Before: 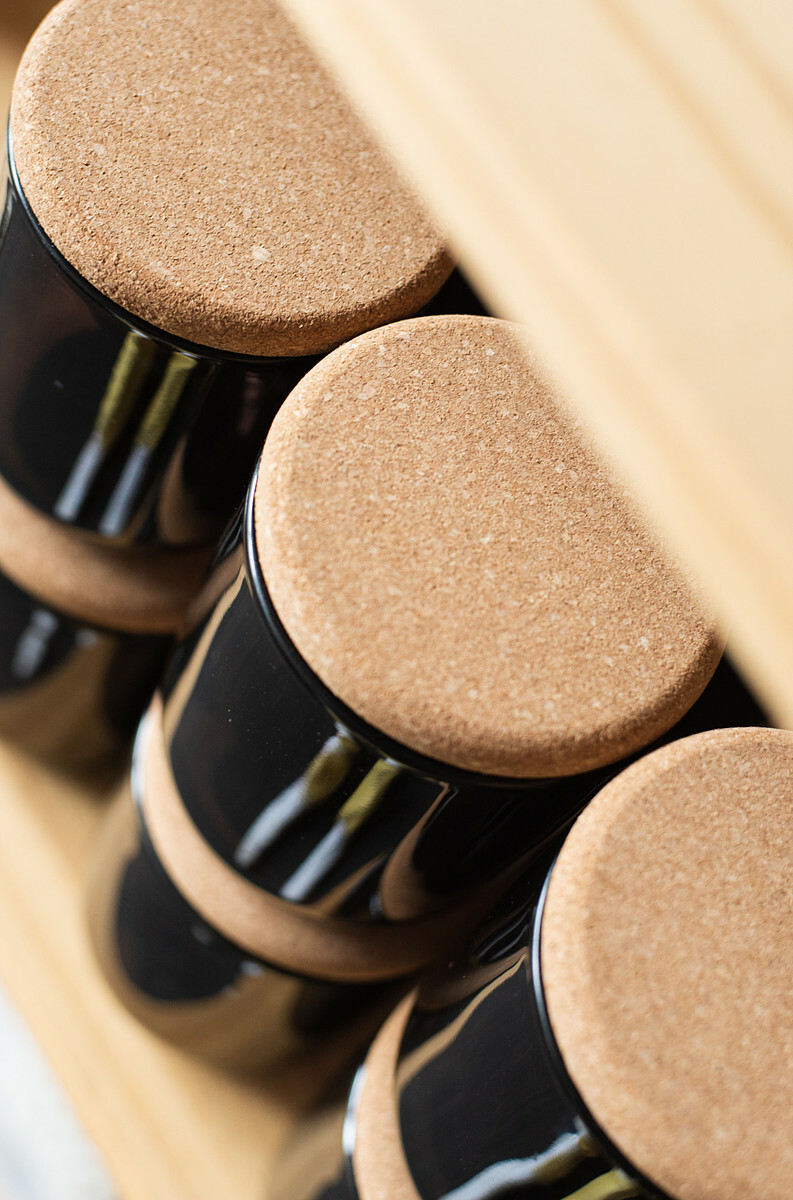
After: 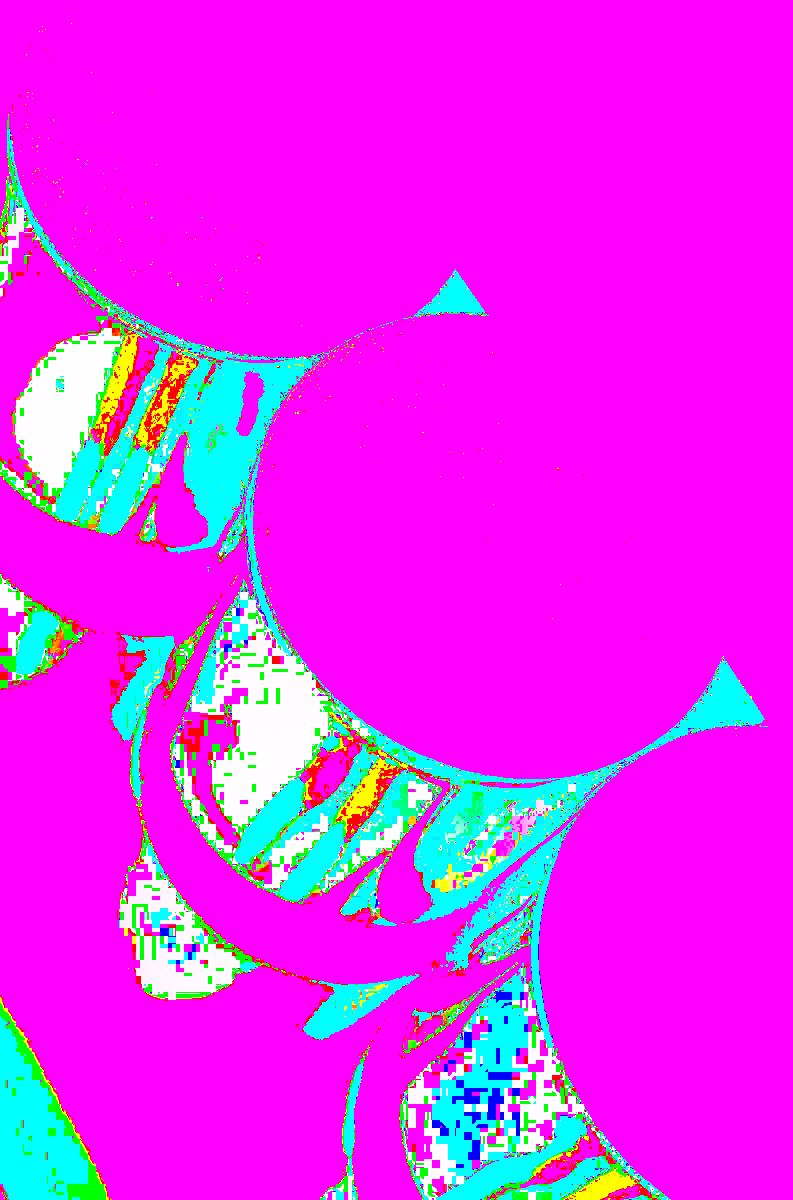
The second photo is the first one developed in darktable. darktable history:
fill light: exposure -2 EV, width 8.6
exposure: exposure 8 EV, compensate highlight preservation false
tone equalizer: on, module defaults
shadows and highlights: shadows -90, highlights 90, soften with gaussian
